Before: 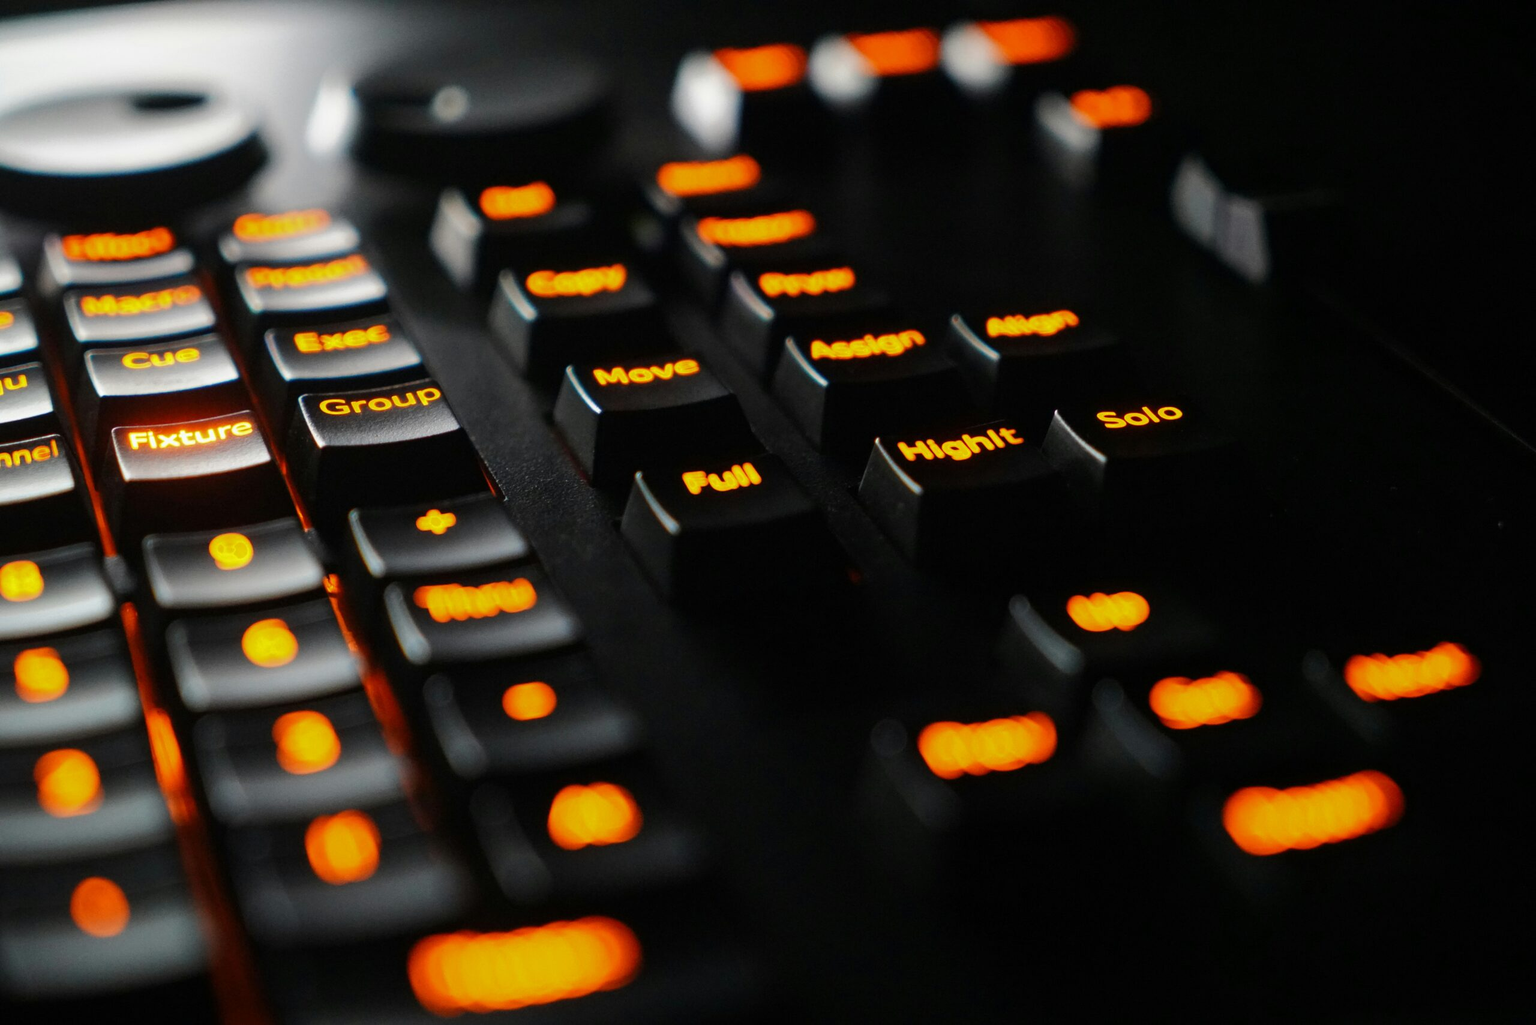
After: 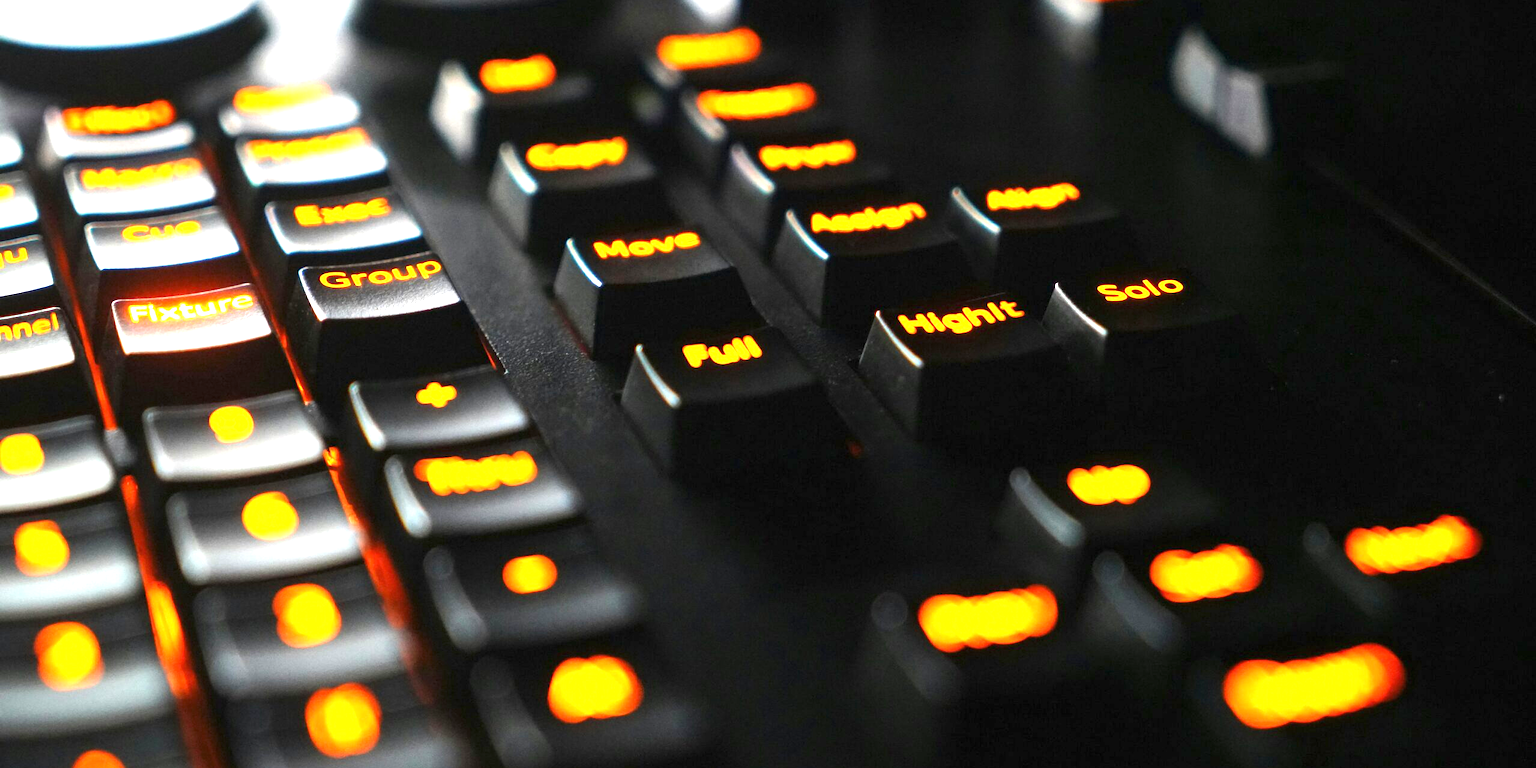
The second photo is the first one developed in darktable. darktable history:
exposure: black level correction 0, exposure 1.675 EV, compensate exposure bias true, compensate highlight preservation false
crop and rotate: top 12.5%, bottom 12.5%
